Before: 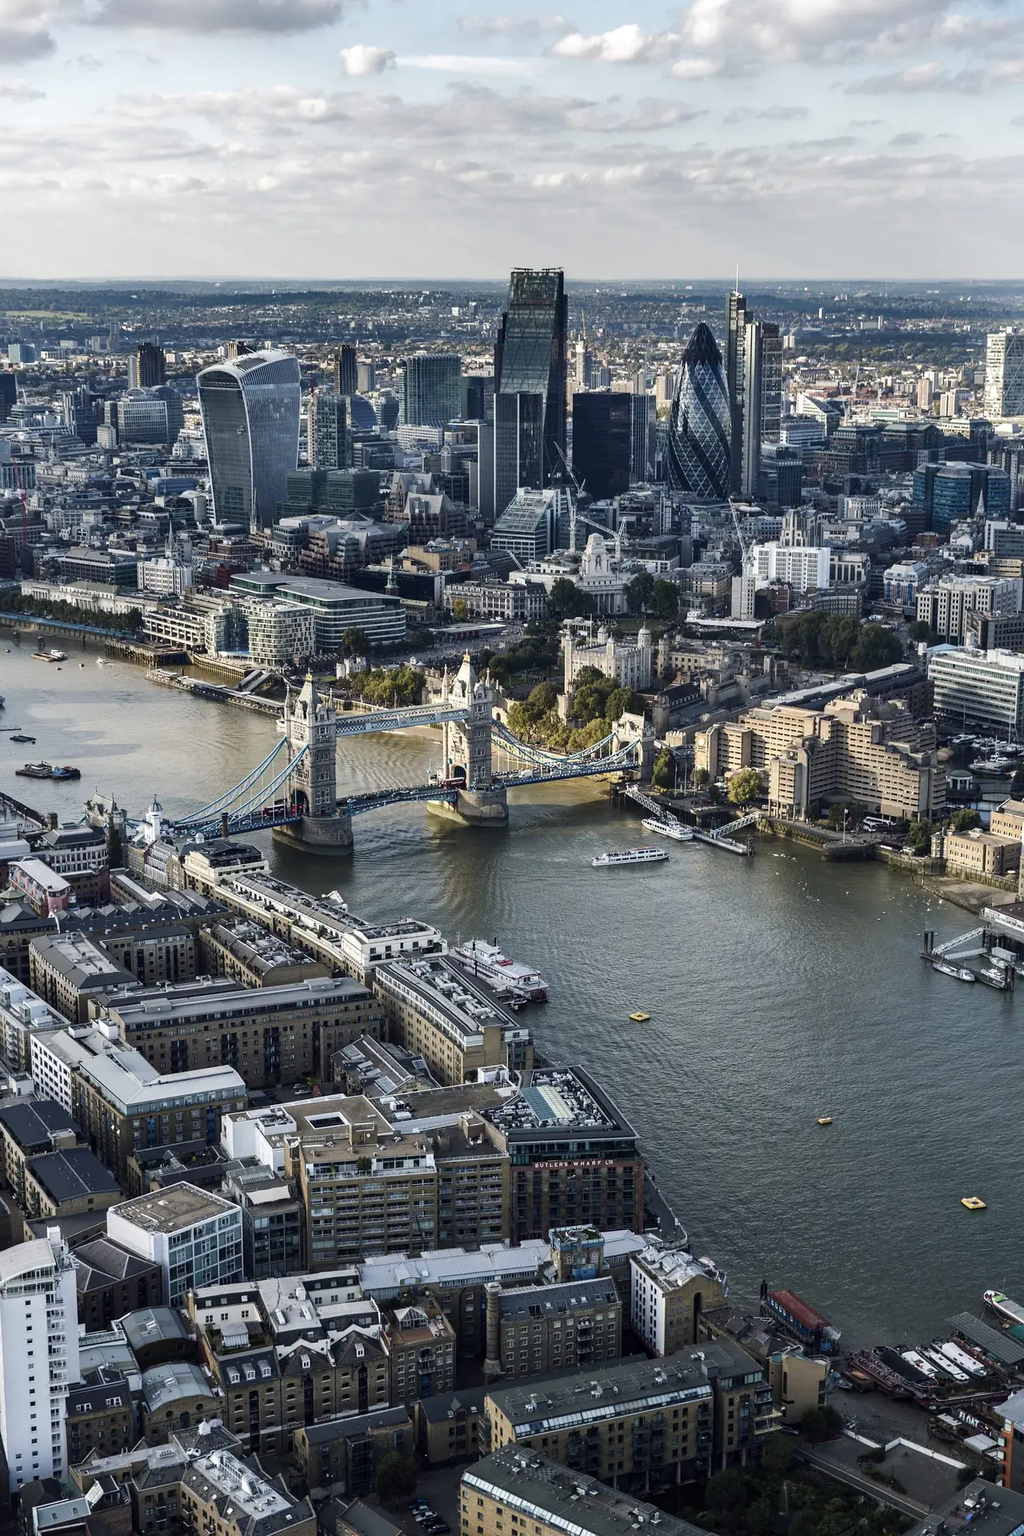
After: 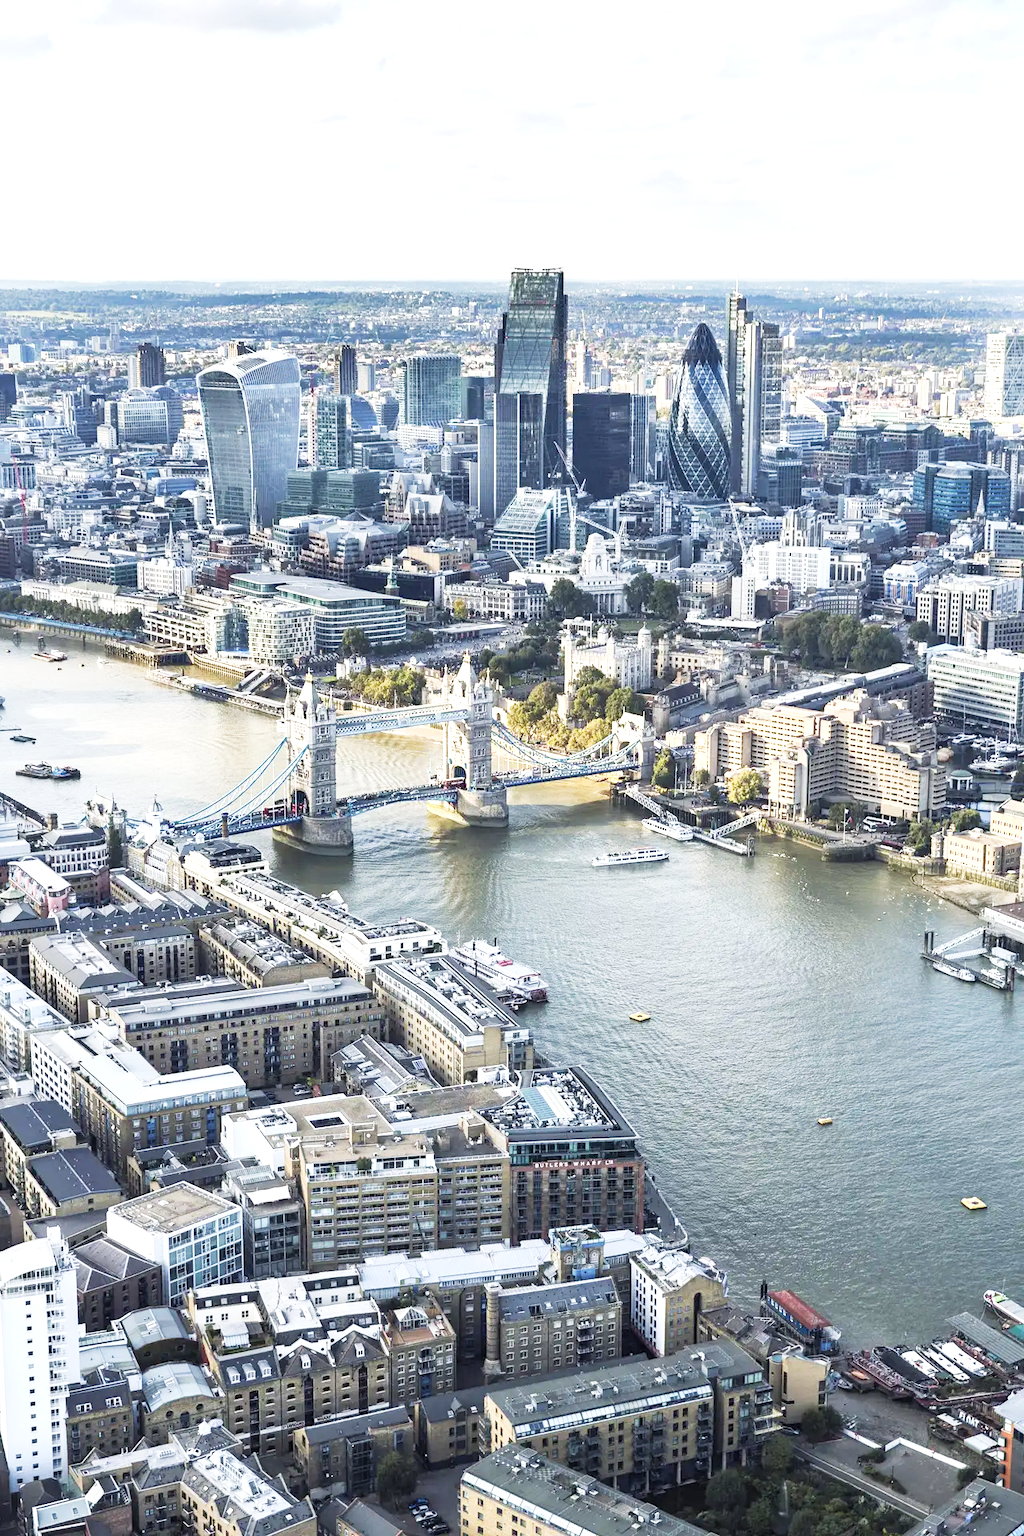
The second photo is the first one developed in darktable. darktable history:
exposure: exposure 1.206 EV, compensate highlight preservation false
contrast brightness saturation: brightness 0.143
tone curve: curves: ch0 [(0, 0.013) (0.104, 0.103) (0.258, 0.267) (0.448, 0.487) (0.709, 0.794) (0.886, 0.922) (0.994, 0.971)]; ch1 [(0, 0) (0.335, 0.298) (0.446, 0.413) (0.488, 0.484) (0.515, 0.508) (0.566, 0.593) (0.635, 0.661) (1, 1)]; ch2 [(0, 0) (0.314, 0.301) (0.437, 0.403) (0.502, 0.494) (0.528, 0.54) (0.557, 0.559) (0.612, 0.62) (0.715, 0.691) (1, 1)], preserve colors none
